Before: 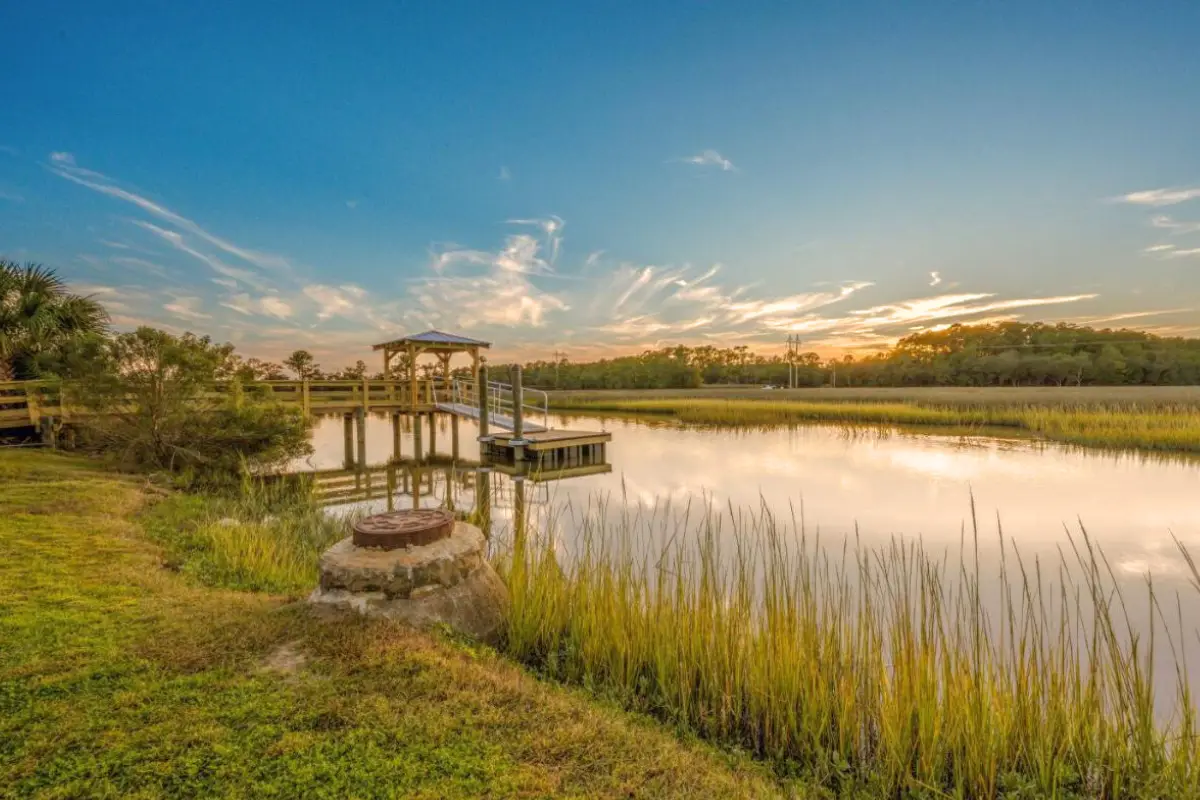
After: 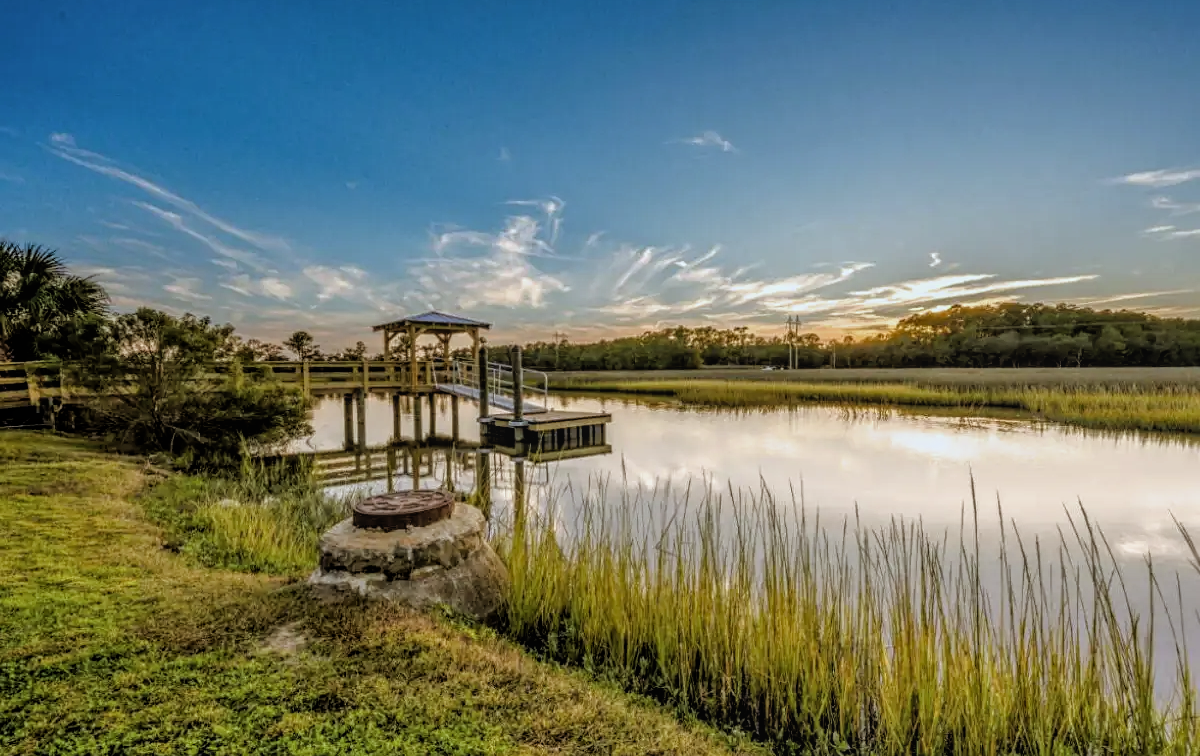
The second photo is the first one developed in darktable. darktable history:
sharpen: amount 0.2
shadows and highlights: highlights color adjustment 0%, soften with gaussian
crop and rotate: top 2.479%, bottom 3.018%
filmic rgb: black relative exposure -3.64 EV, white relative exposure 2.44 EV, hardness 3.29
graduated density: rotation -0.352°, offset 57.64
local contrast: detail 110%
white balance: red 0.924, blue 1.095
